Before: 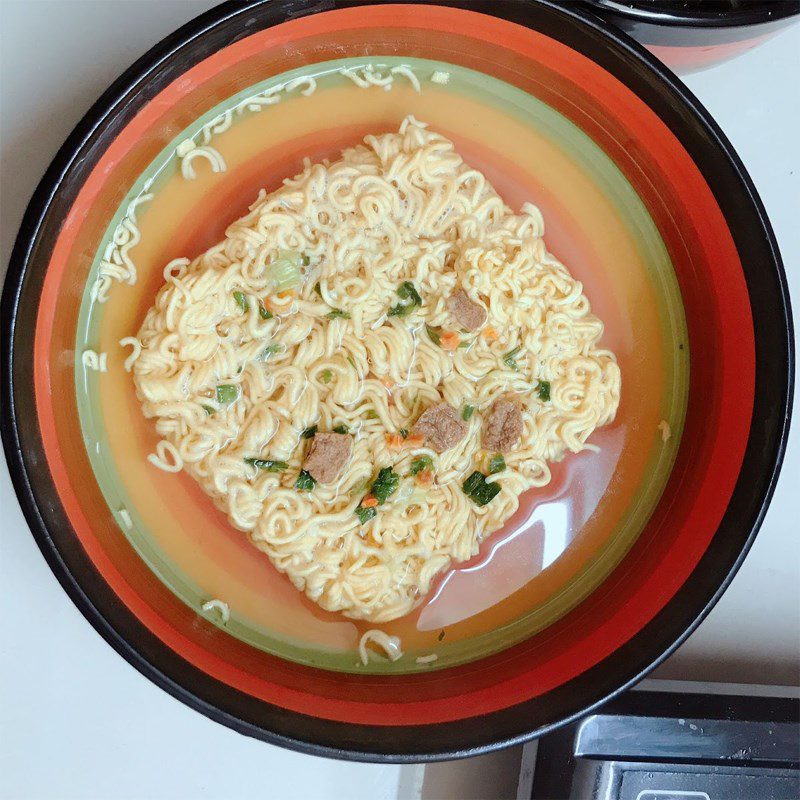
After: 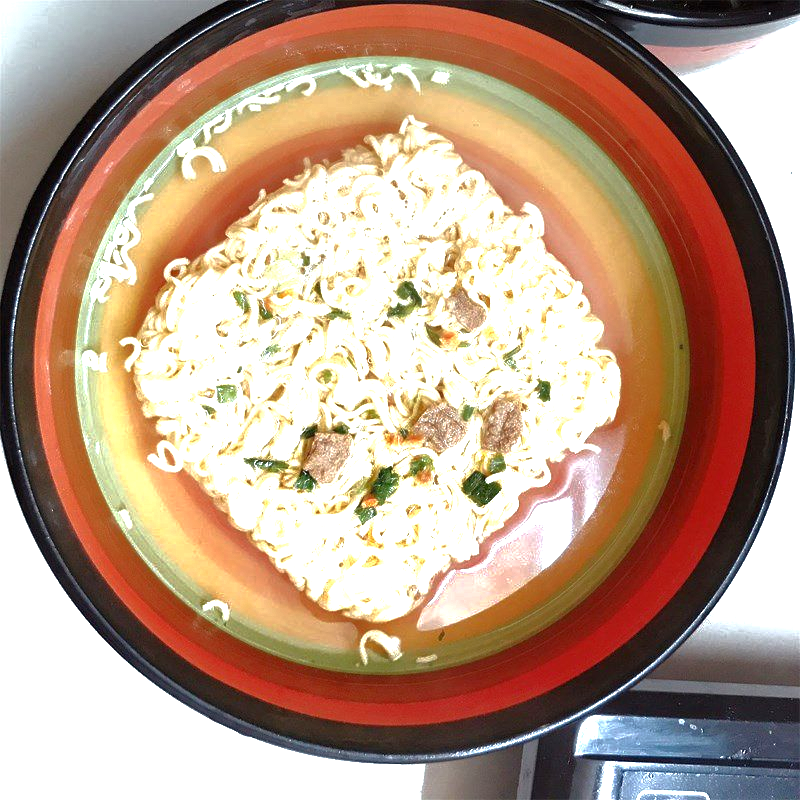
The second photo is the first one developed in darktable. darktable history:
graduated density: on, module defaults
base curve: curves: ch0 [(0, 0) (0.841, 0.609) (1, 1)]
exposure: exposure 1.5 EV, compensate highlight preservation false
